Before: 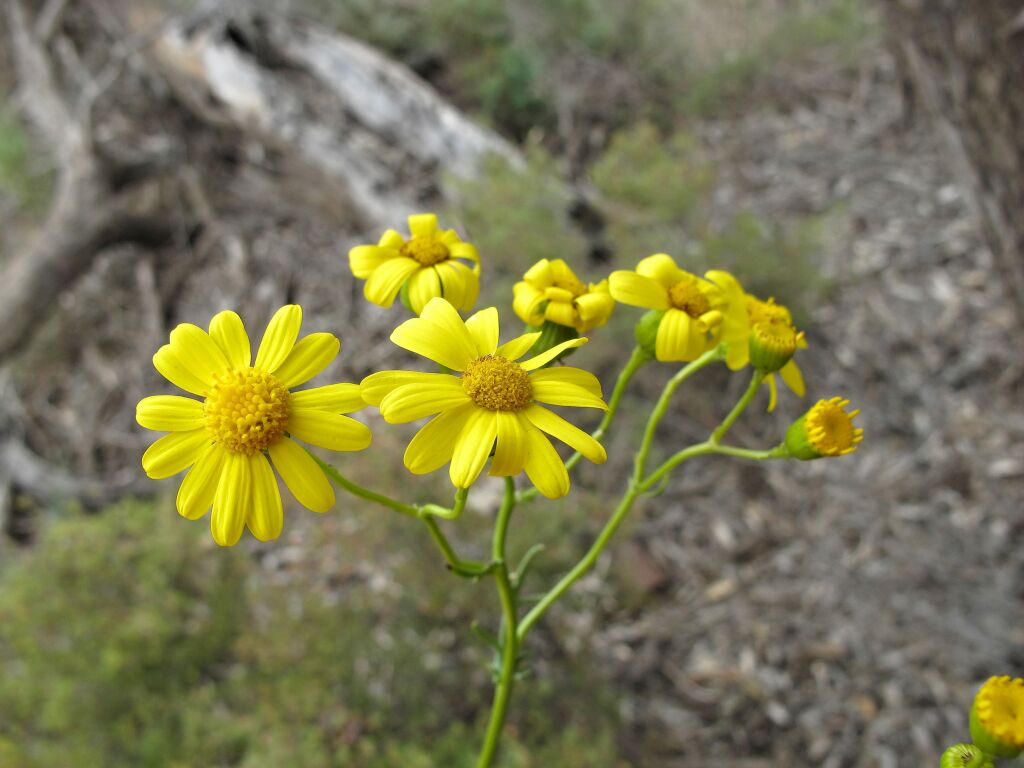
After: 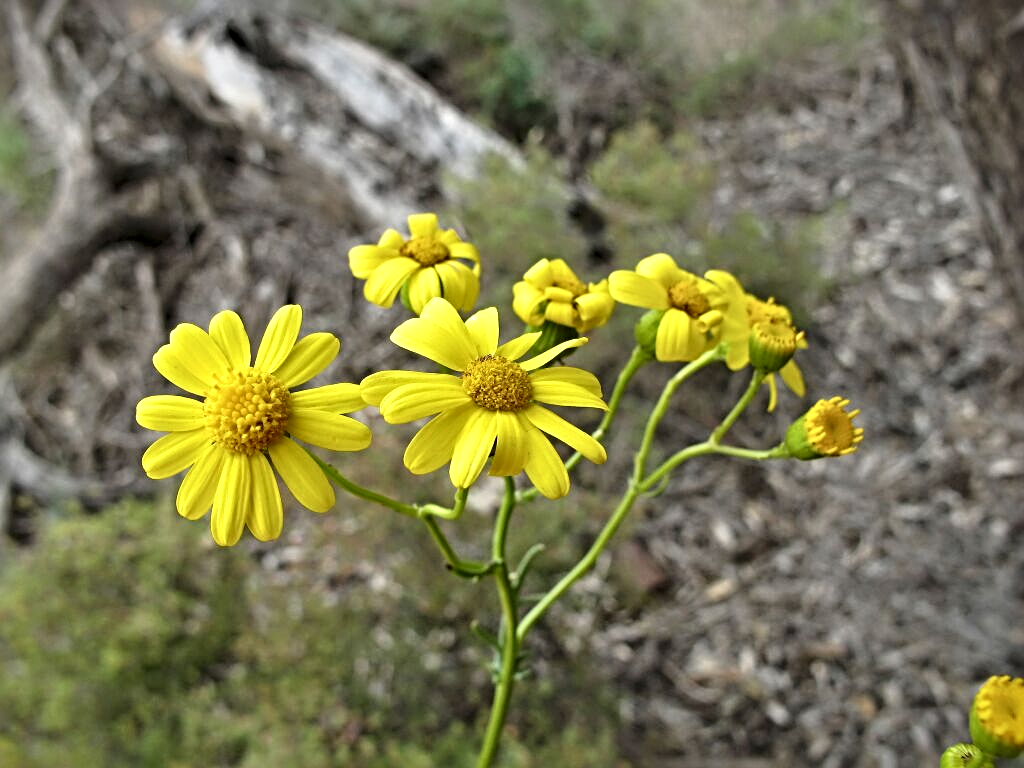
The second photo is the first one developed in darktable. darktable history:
local contrast: mode bilateral grid, contrast 26, coarseness 60, detail 152%, midtone range 0.2
sharpen: radius 3.968
